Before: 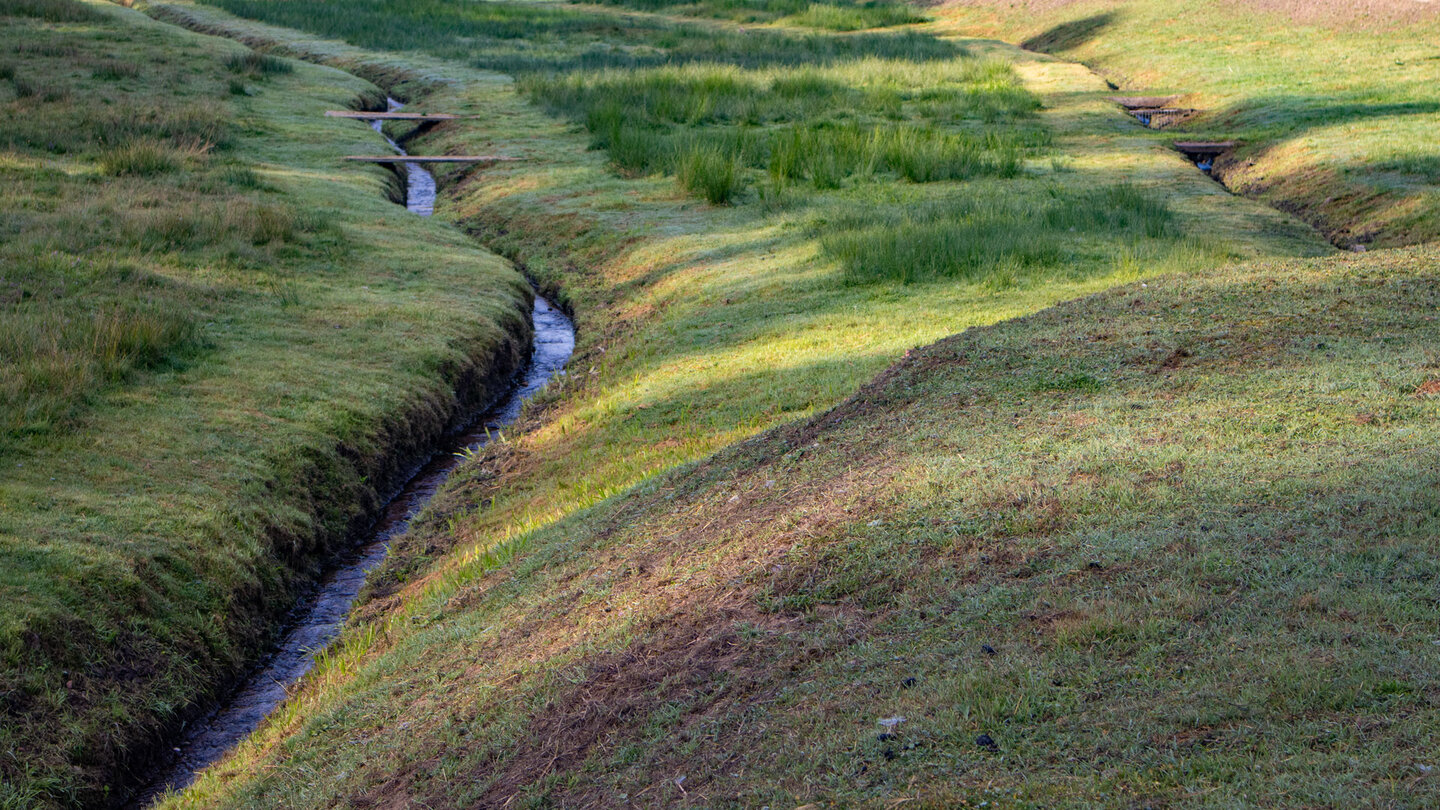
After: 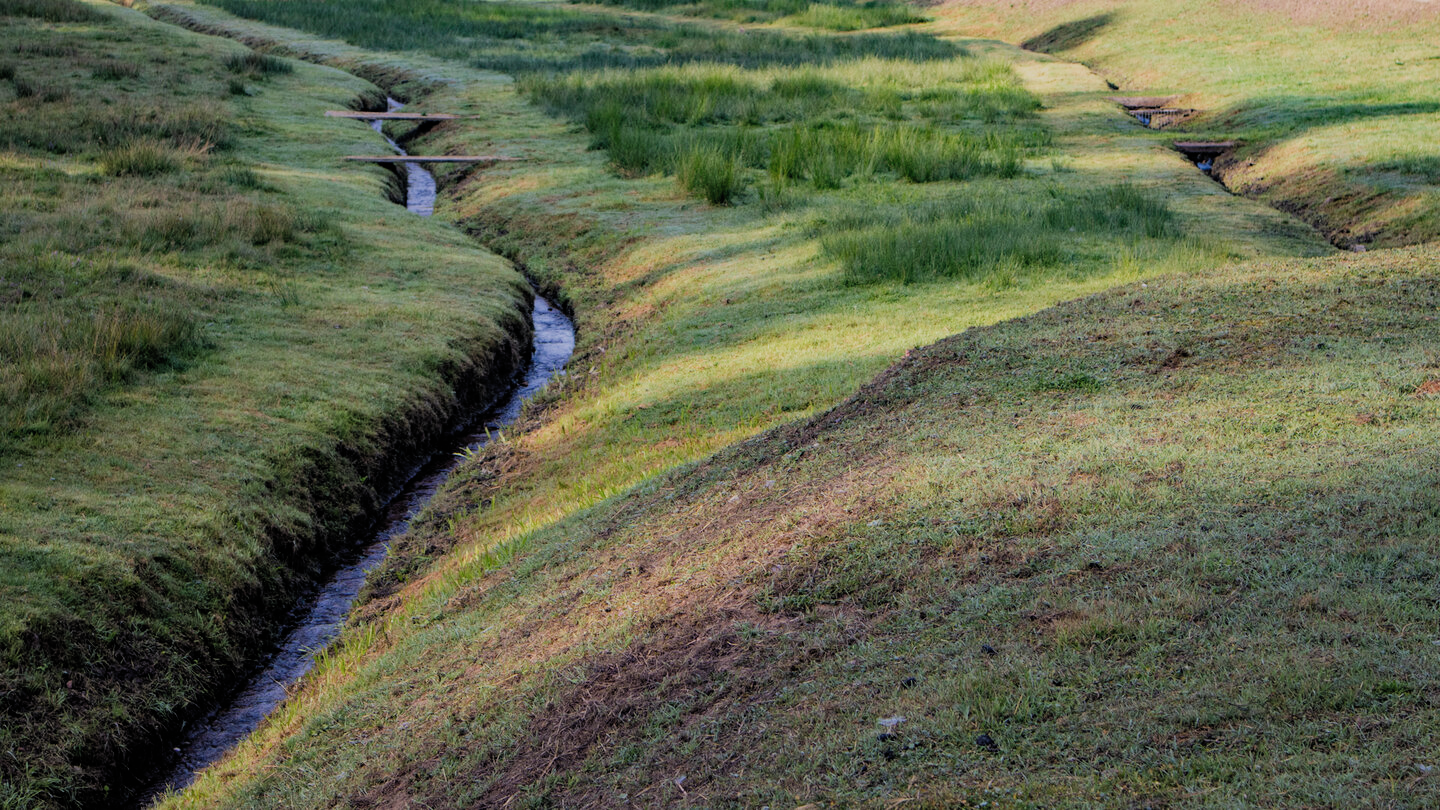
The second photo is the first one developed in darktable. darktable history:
filmic rgb: black relative exposure -7.65 EV, white relative exposure 4.56 EV, hardness 3.61, color science v4 (2020)
